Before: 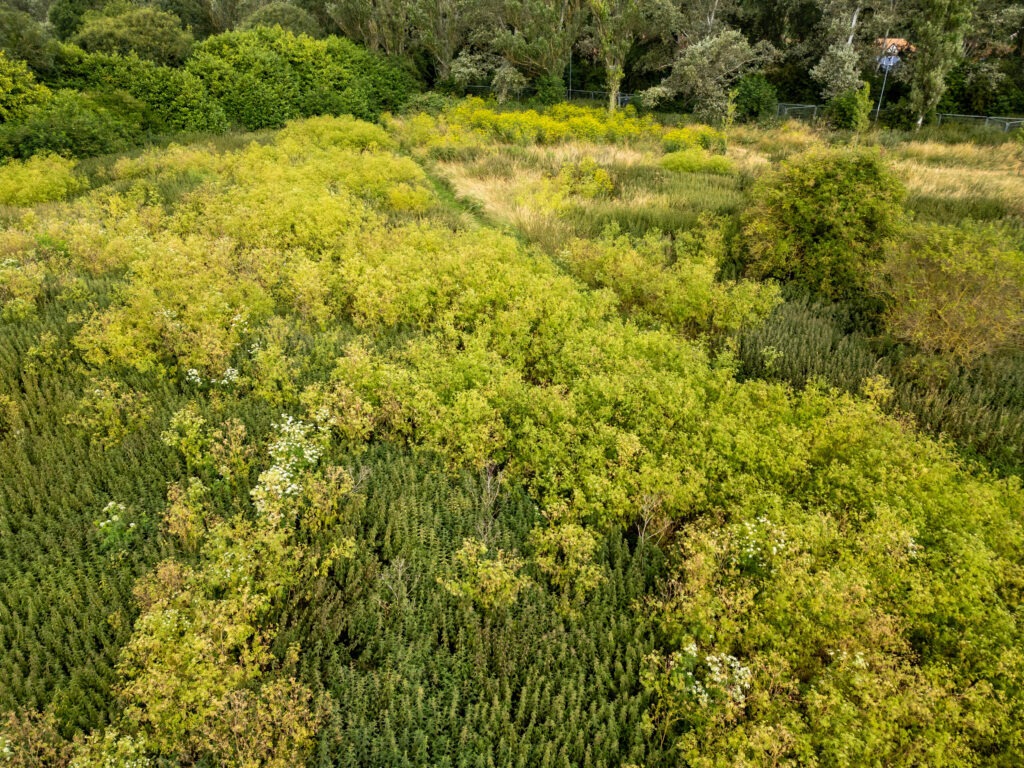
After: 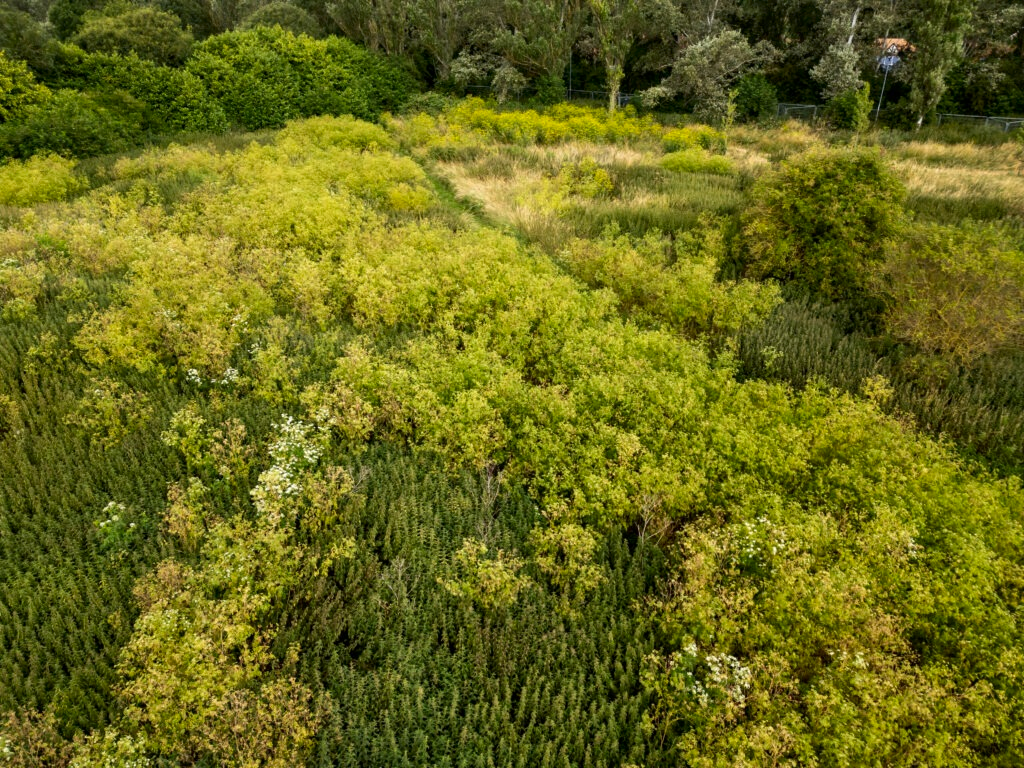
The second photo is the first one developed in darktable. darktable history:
contrast brightness saturation: brightness -0.097
